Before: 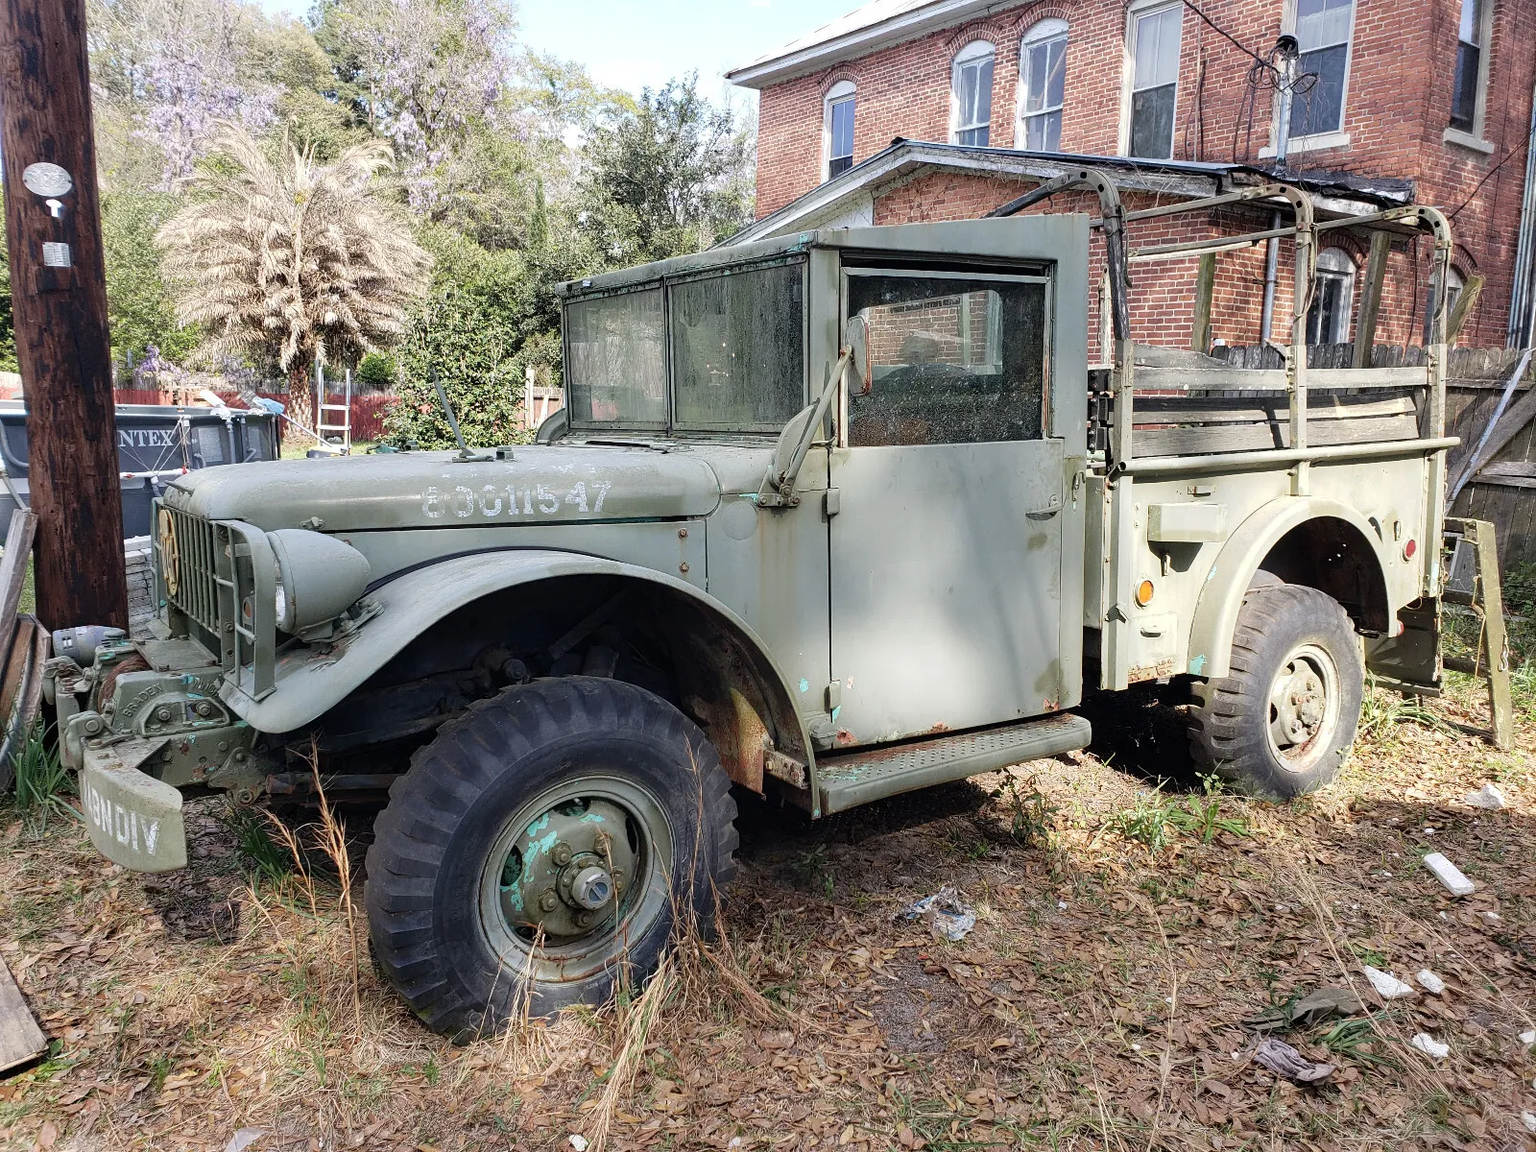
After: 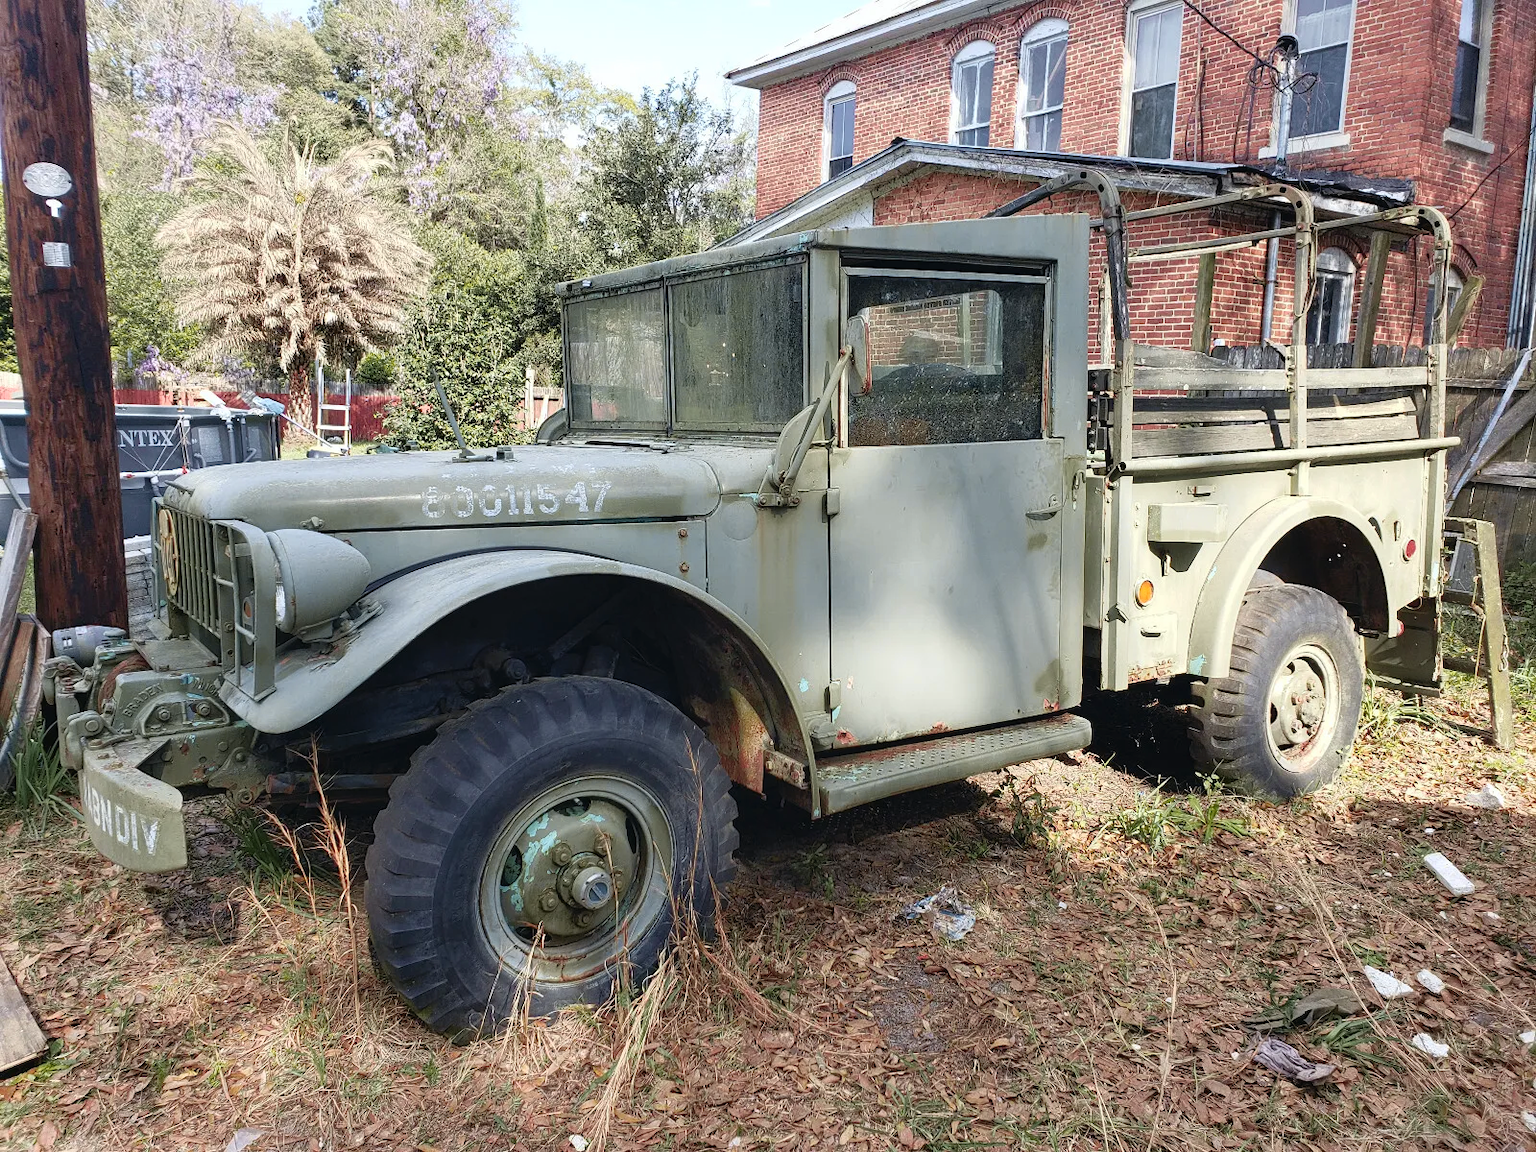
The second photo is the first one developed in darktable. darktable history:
tone curve: curves: ch0 [(0, 0.024) (0.119, 0.146) (0.474, 0.464) (0.718, 0.721) (0.817, 0.839) (1, 0.998)]; ch1 [(0, 0) (0.377, 0.416) (0.439, 0.451) (0.477, 0.477) (0.501, 0.497) (0.538, 0.544) (0.58, 0.602) (0.664, 0.676) (0.783, 0.804) (1, 1)]; ch2 [(0, 0) (0.38, 0.405) (0.463, 0.456) (0.498, 0.497) (0.524, 0.535) (0.578, 0.576) (0.648, 0.665) (1, 1)], color space Lab, independent channels, preserve colors none
